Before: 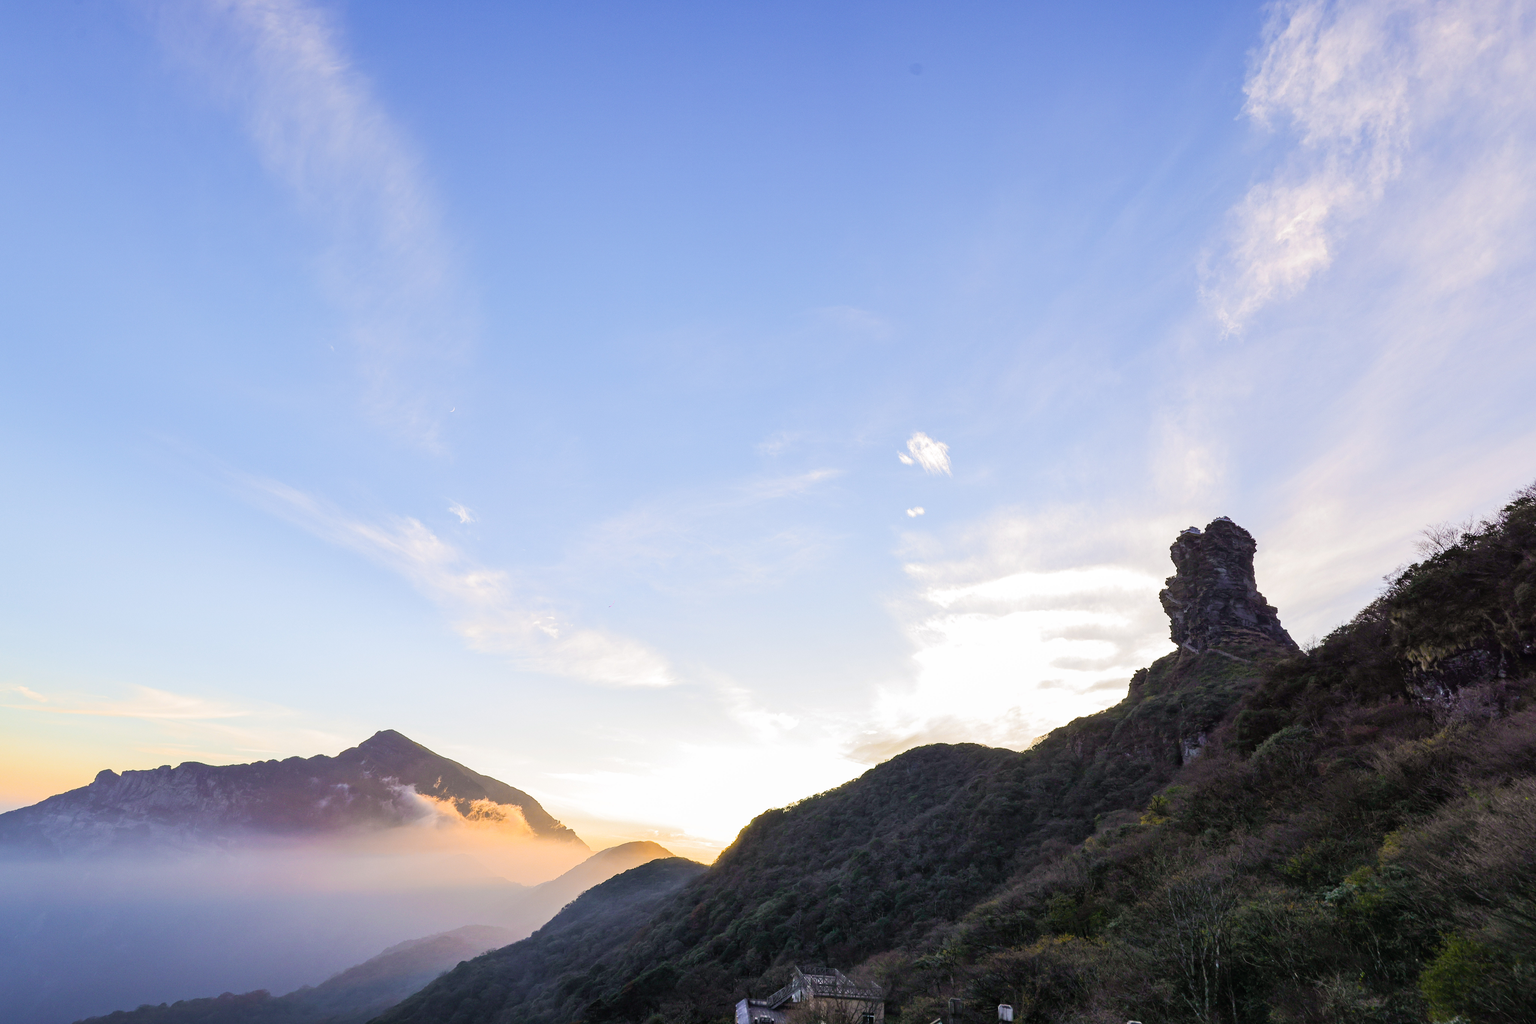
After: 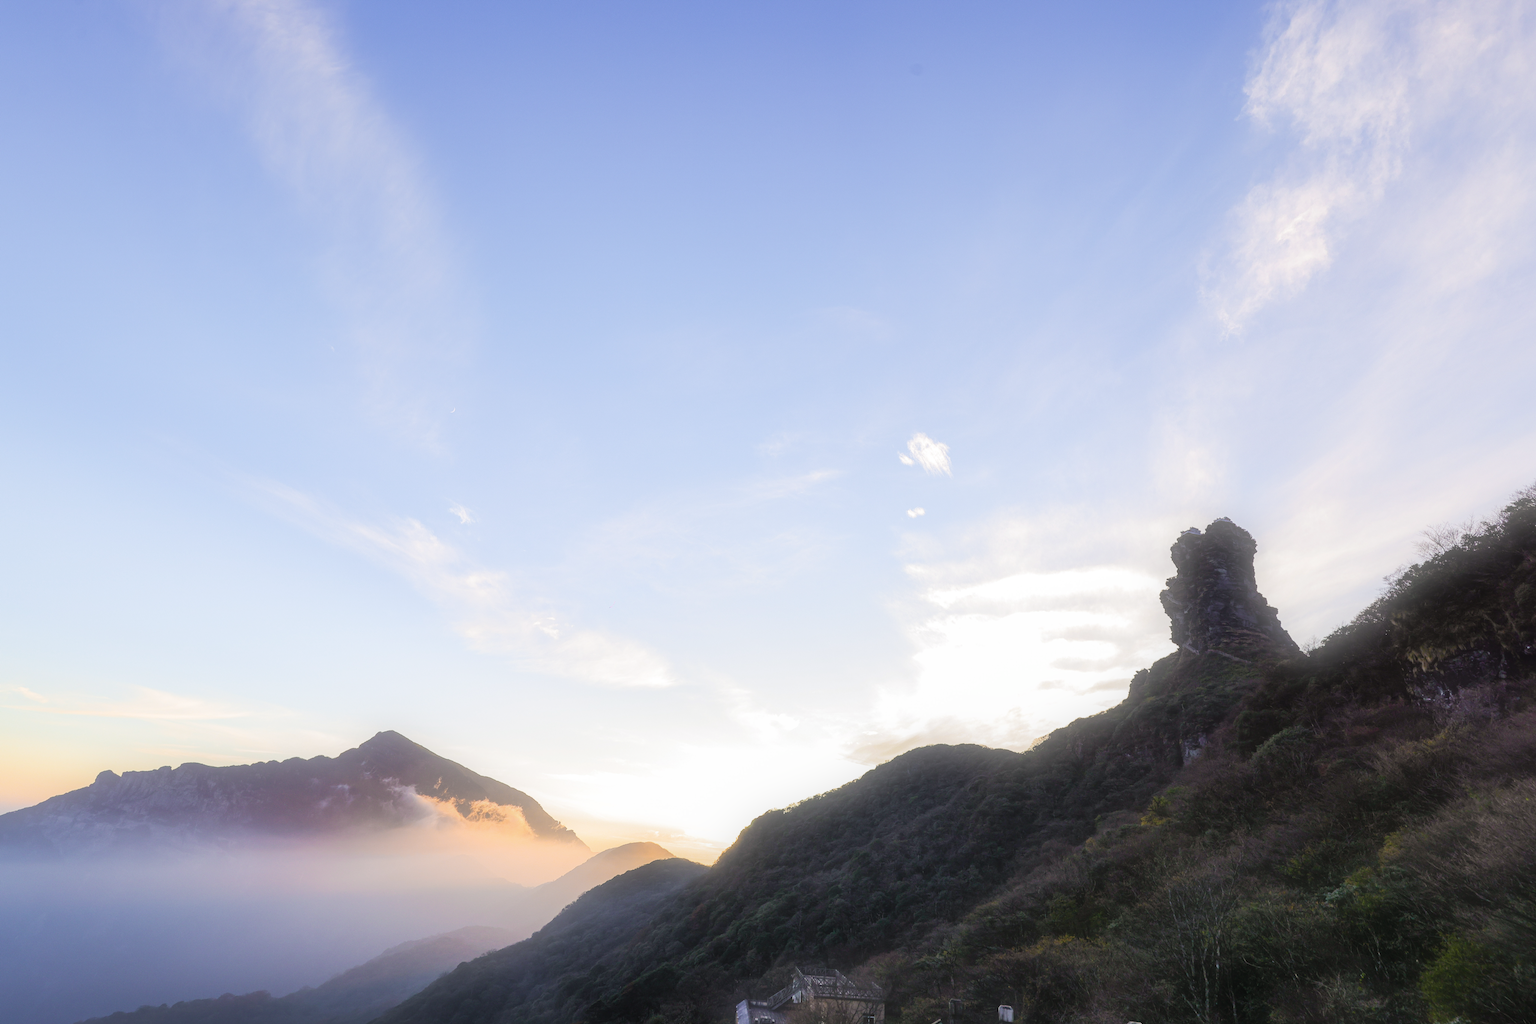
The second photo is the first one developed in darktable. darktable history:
soften: size 60.24%, saturation 65.46%, brightness 0.506 EV, mix 25.7%
color correction: highlights a* -0.137, highlights b* 0.137
